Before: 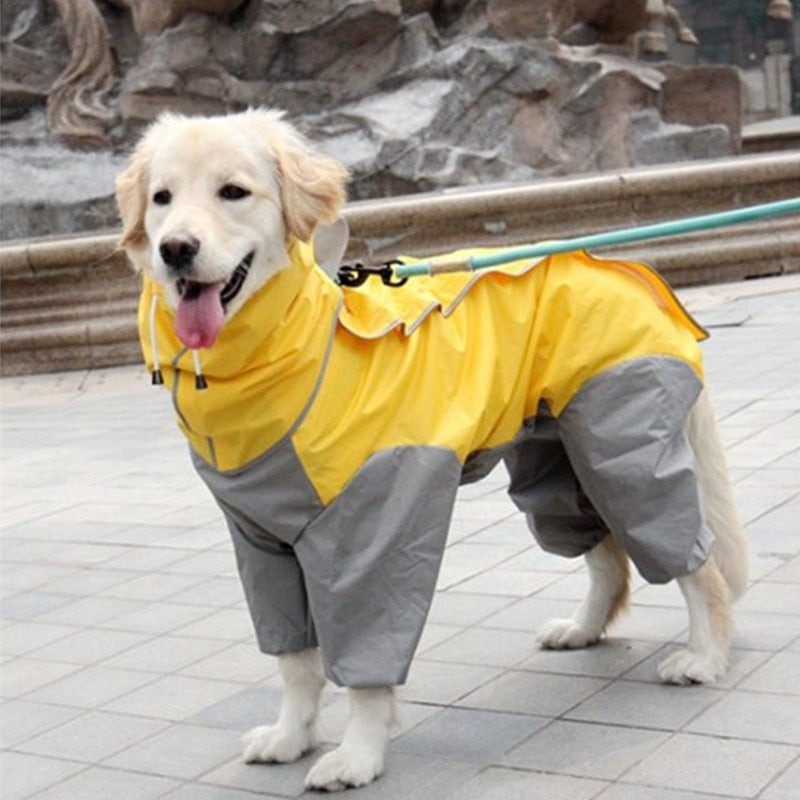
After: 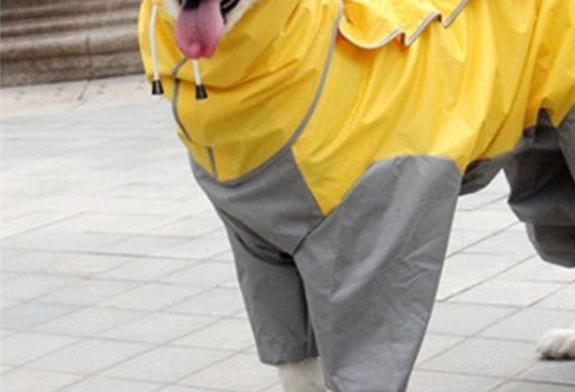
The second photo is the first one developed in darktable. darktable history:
crop: top 36.324%, right 28.056%, bottom 14.609%
